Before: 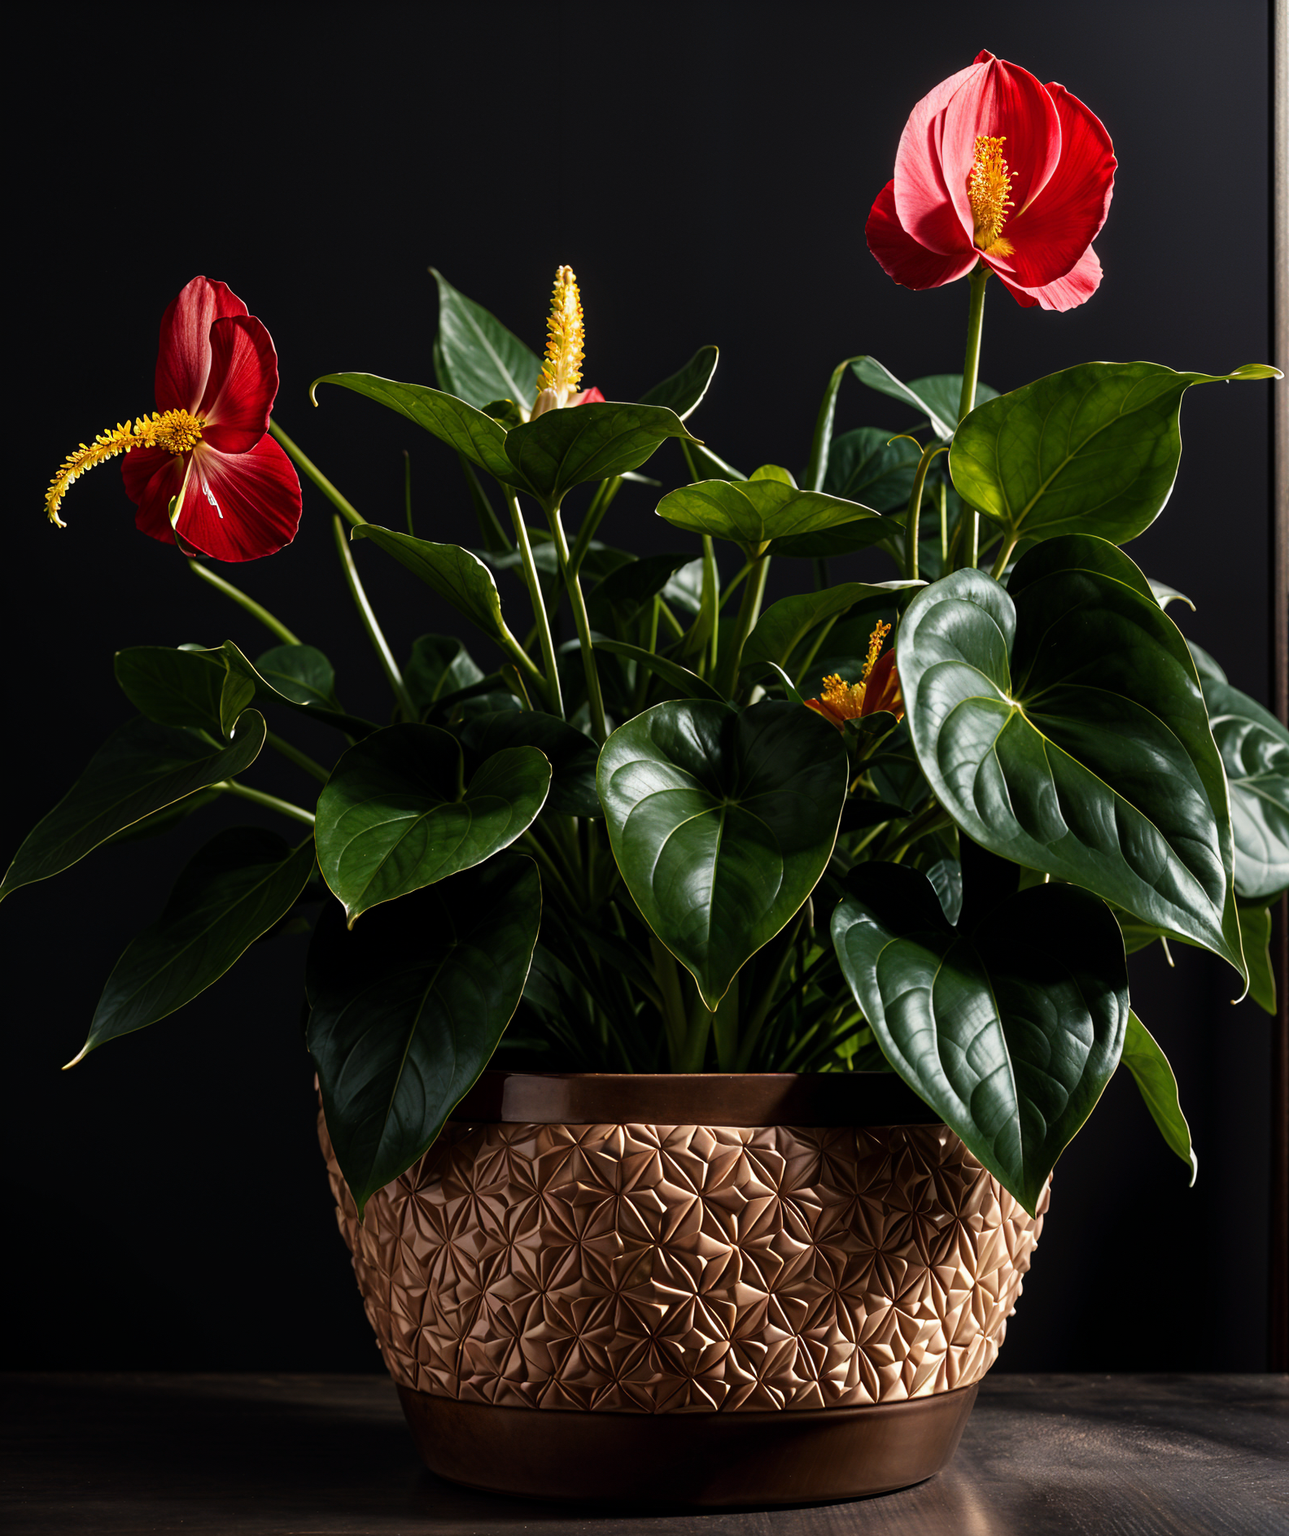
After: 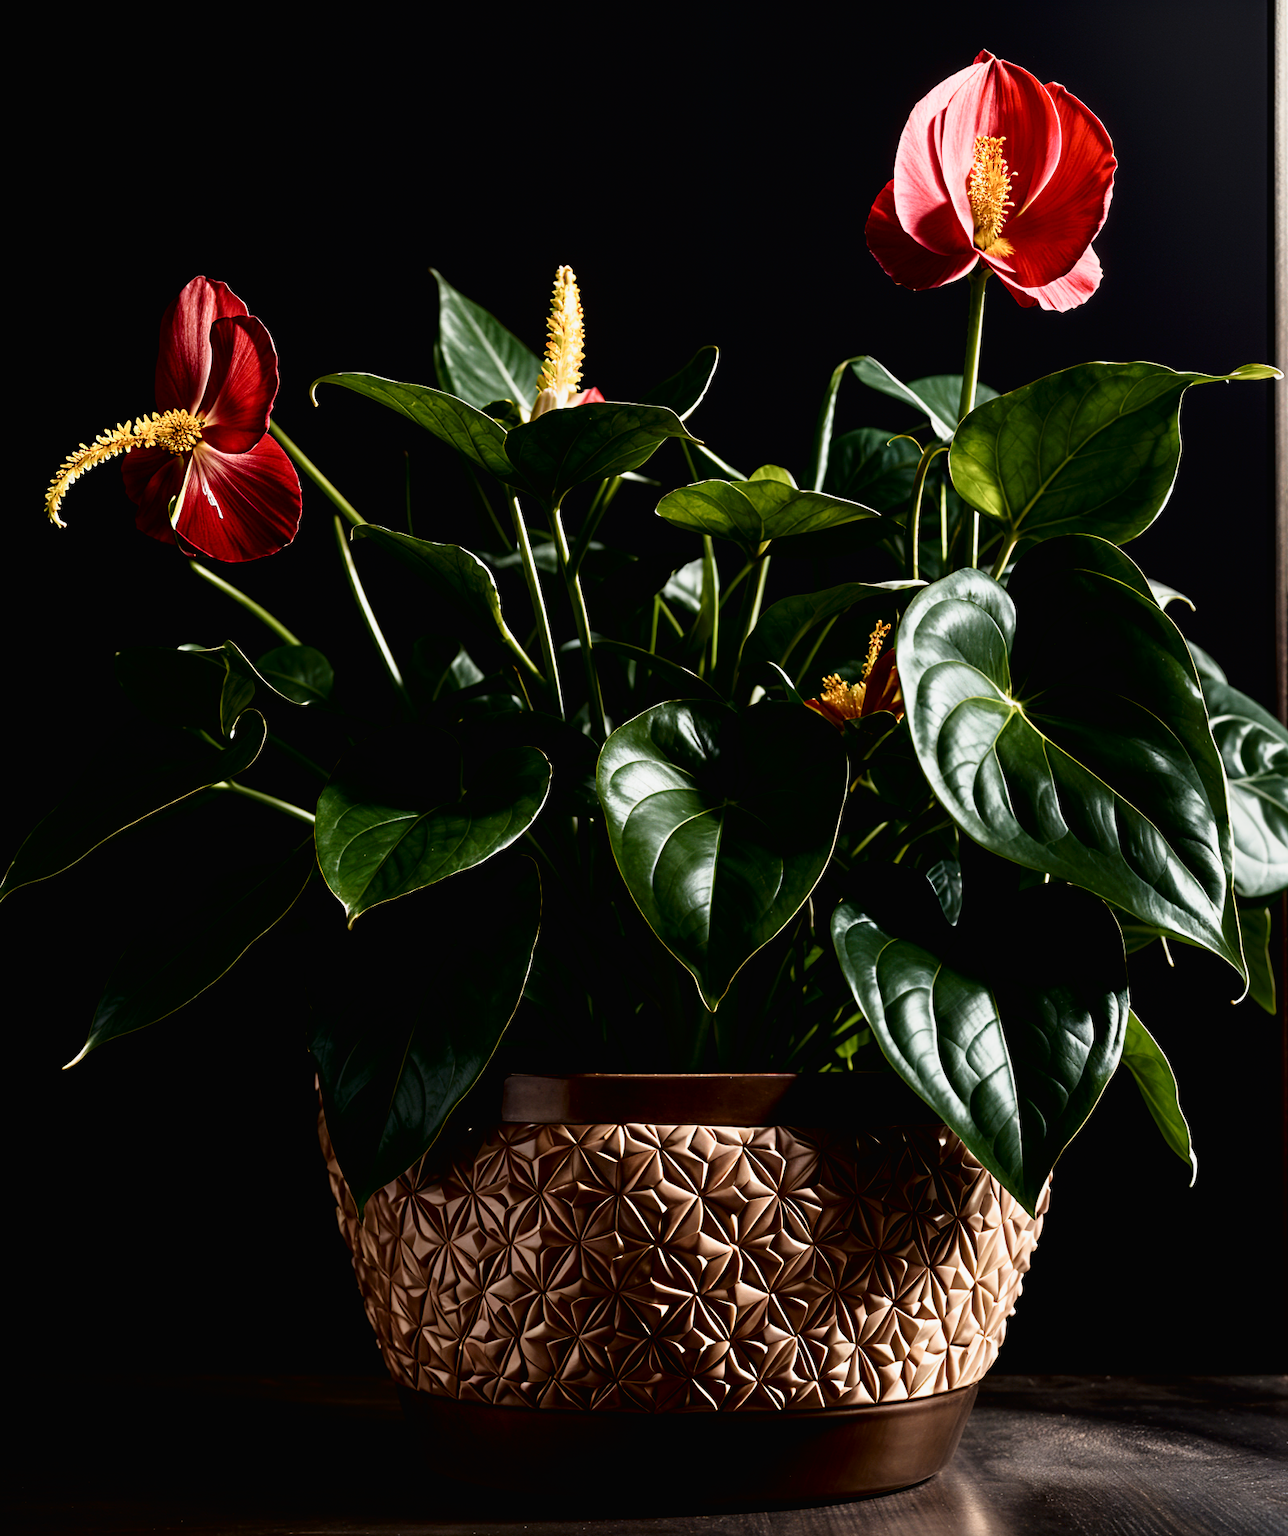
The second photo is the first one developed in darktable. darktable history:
filmic rgb: black relative exposure -9.53 EV, white relative exposure 3.06 EV, hardness 6.12, add noise in highlights 0, preserve chrominance no, color science v4 (2020)
tone curve: curves: ch0 [(0.016, 0.011) (0.084, 0.026) (0.469, 0.508) (0.721, 0.862) (1, 1)], color space Lab, independent channels, preserve colors none
